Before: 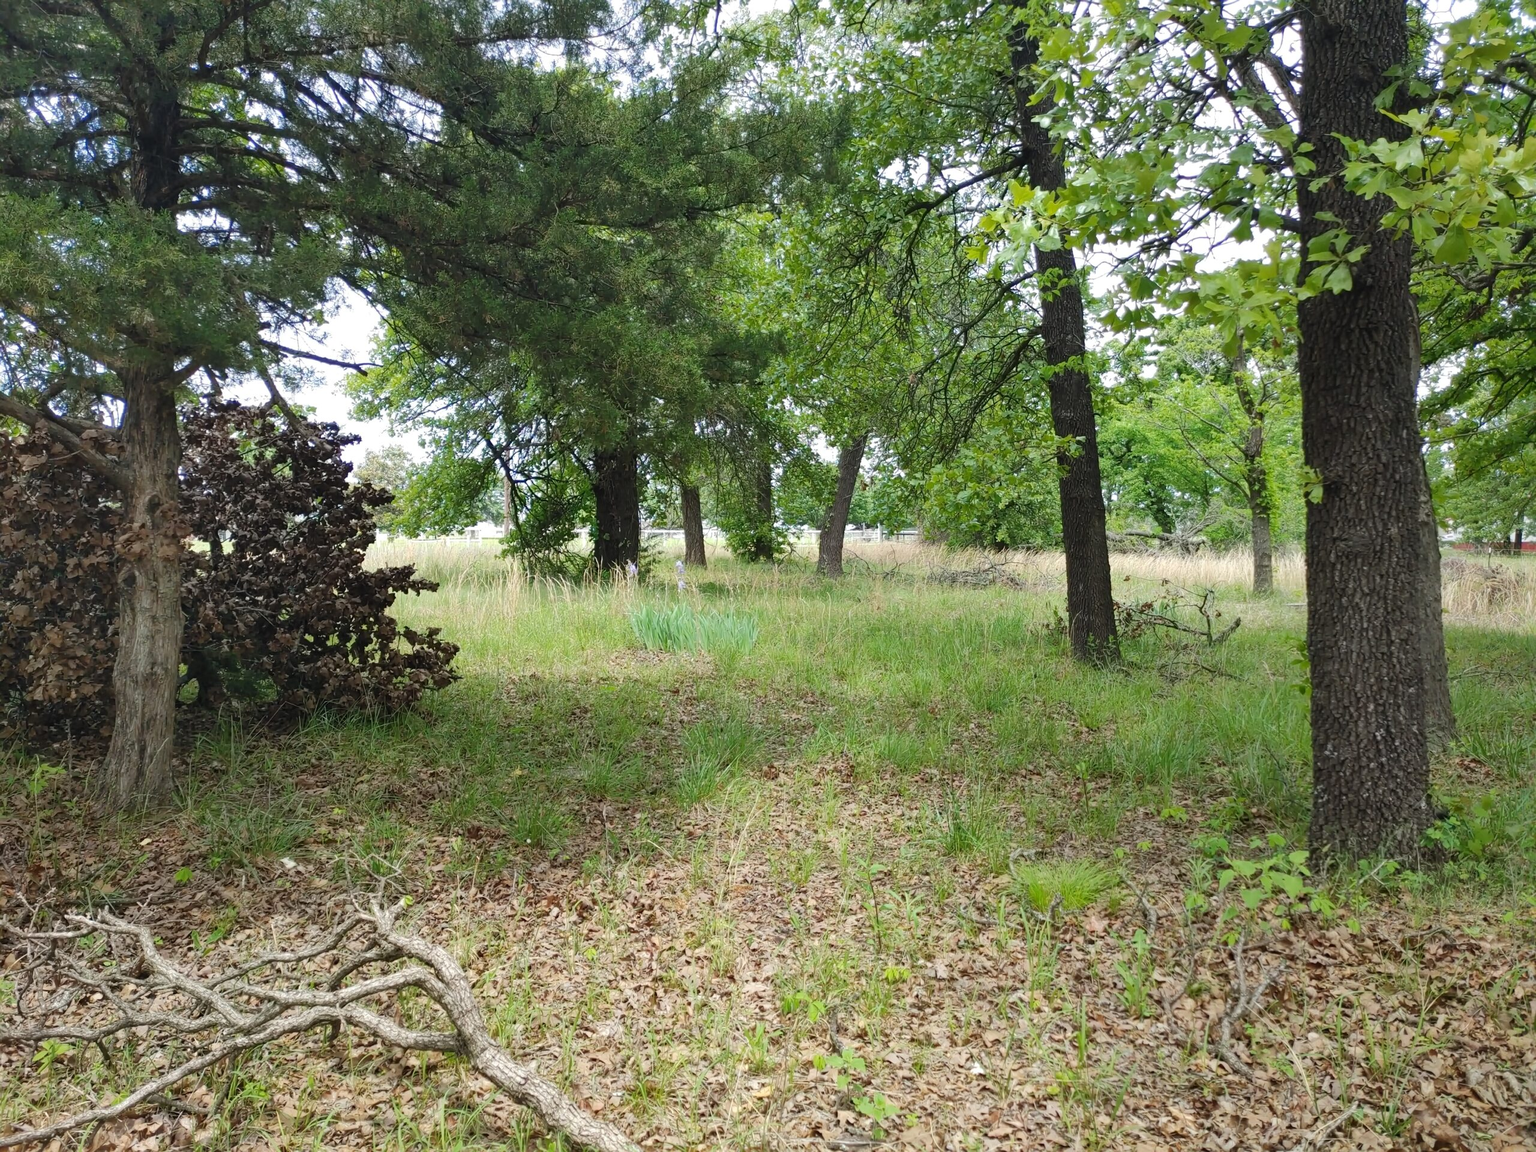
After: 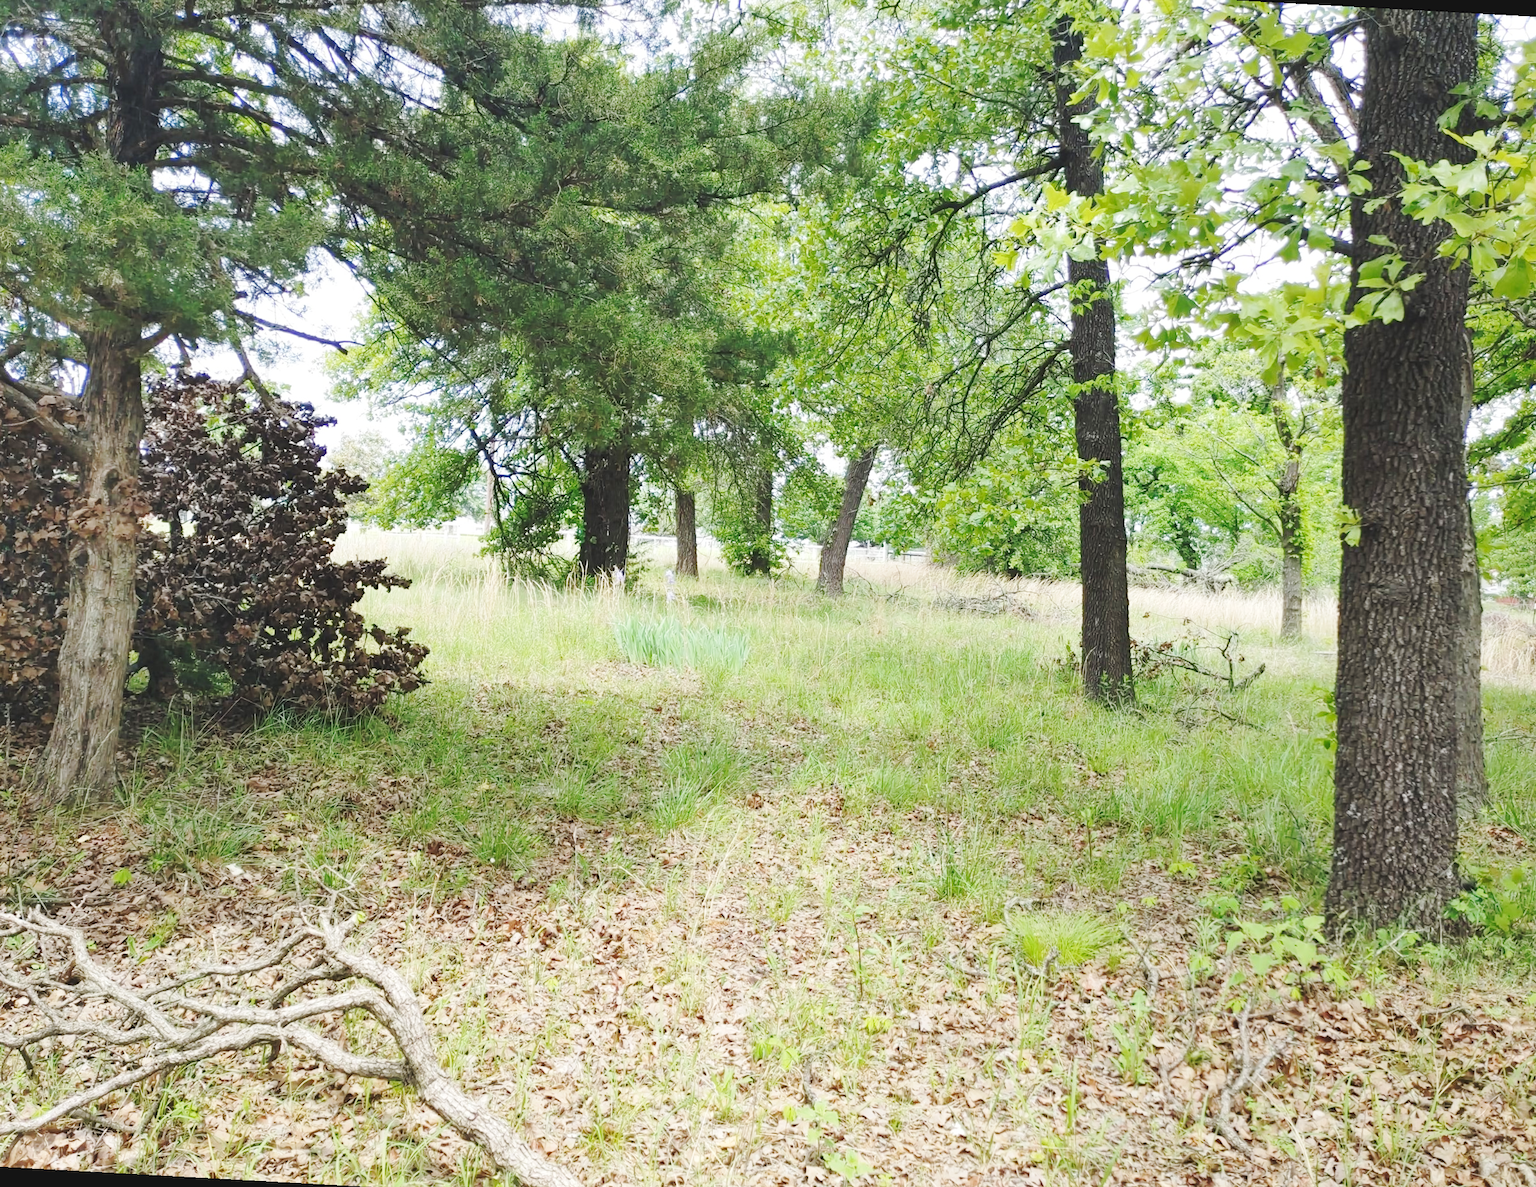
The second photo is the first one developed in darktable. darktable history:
crop and rotate: angle -3.13°, left 5.296%, top 5.215%, right 4.68%, bottom 4.77%
base curve: curves: ch0 [(0, 0.007) (0.028, 0.063) (0.121, 0.311) (0.46, 0.743) (0.859, 0.957) (1, 1)], preserve colors none
